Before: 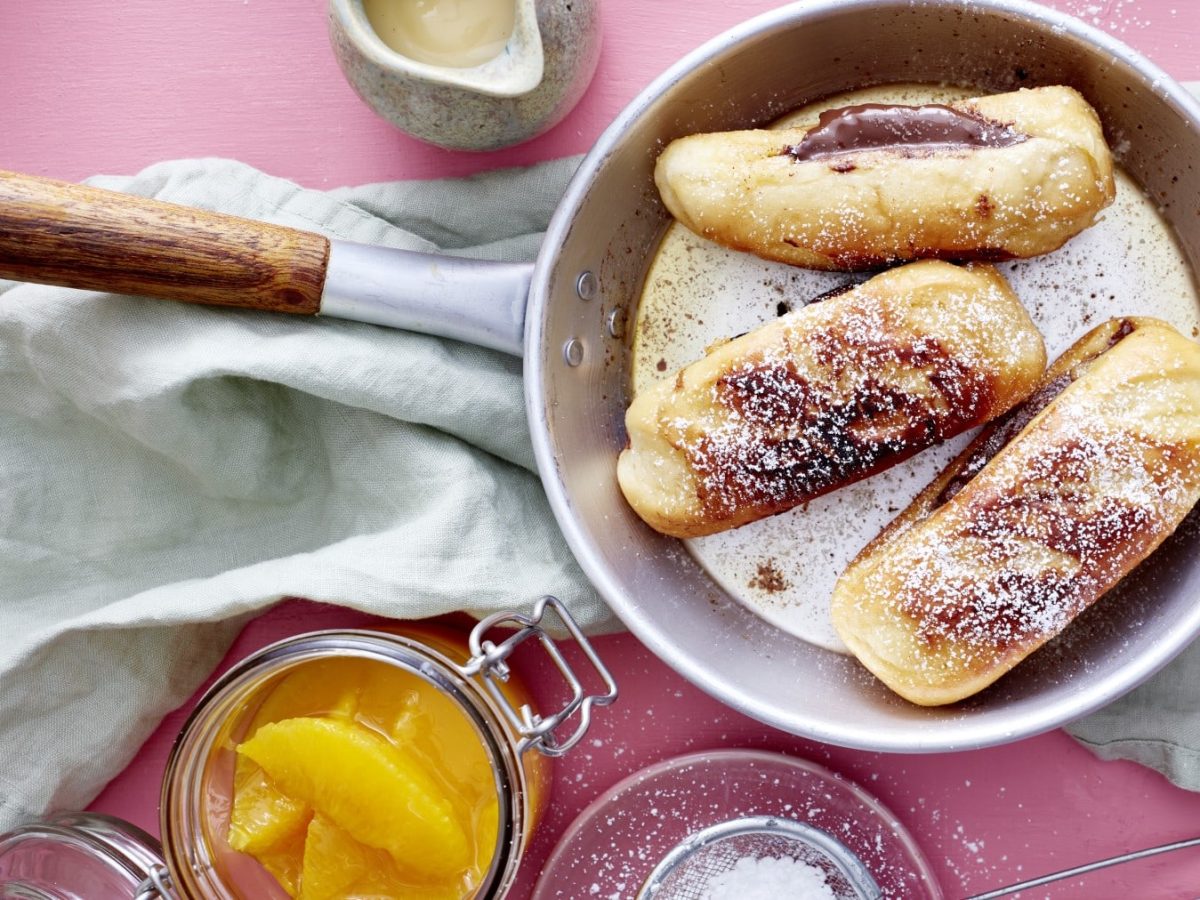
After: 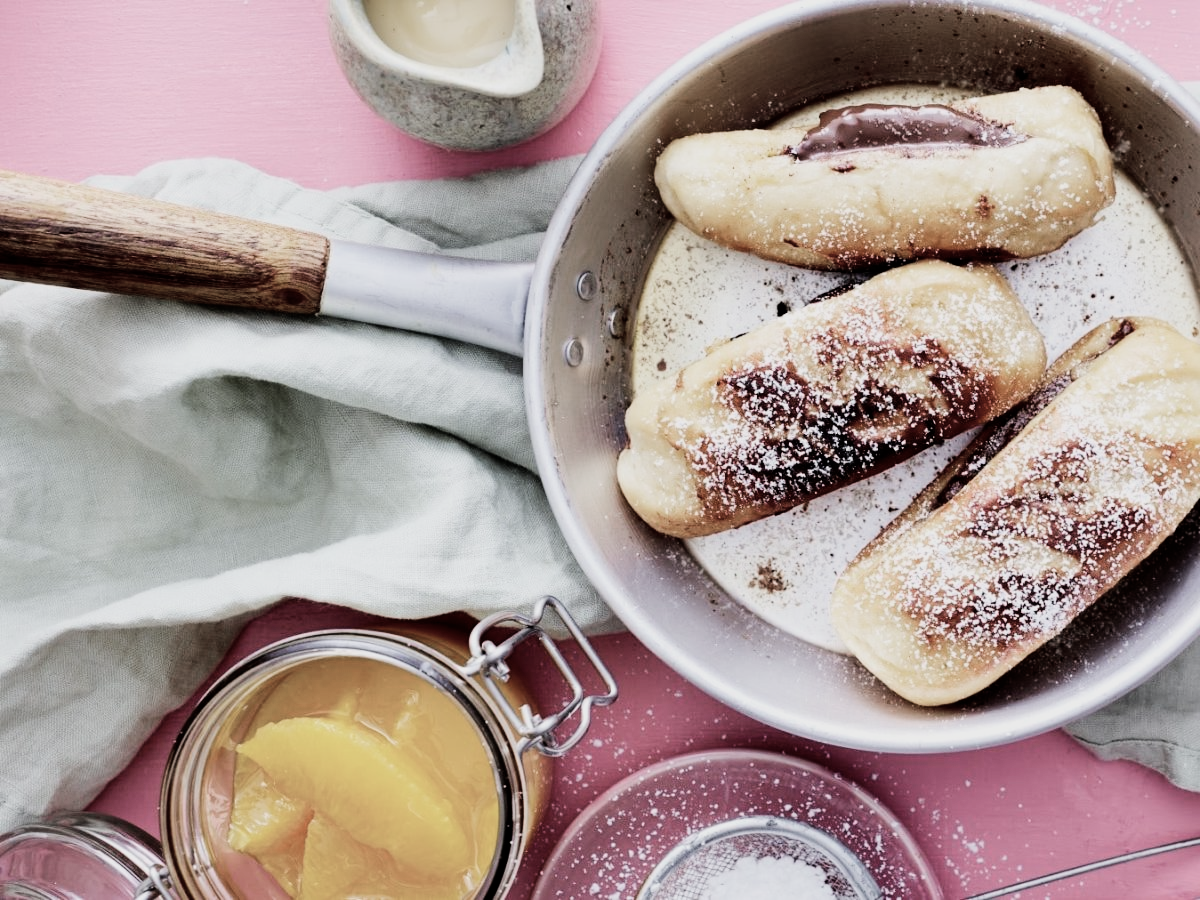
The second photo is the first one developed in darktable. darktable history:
color zones: curves: ch0 [(0, 0.559) (0.153, 0.551) (0.229, 0.5) (0.429, 0.5) (0.571, 0.5) (0.714, 0.5) (0.857, 0.5) (1, 0.559)]; ch1 [(0, 0.417) (0.112, 0.336) (0.213, 0.26) (0.429, 0.34) (0.571, 0.35) (0.683, 0.331) (0.857, 0.344) (1, 0.417)]
tone equalizer: -8 EV -0.725 EV, -7 EV -0.713 EV, -6 EV -0.609 EV, -5 EV -0.402 EV, -3 EV 0.379 EV, -2 EV 0.6 EV, -1 EV 0.684 EV, +0 EV 0.751 EV, edges refinement/feathering 500, mask exposure compensation -1.57 EV, preserve details no
filmic rgb: black relative exposure -7.65 EV, white relative exposure 4.56 EV, hardness 3.61
